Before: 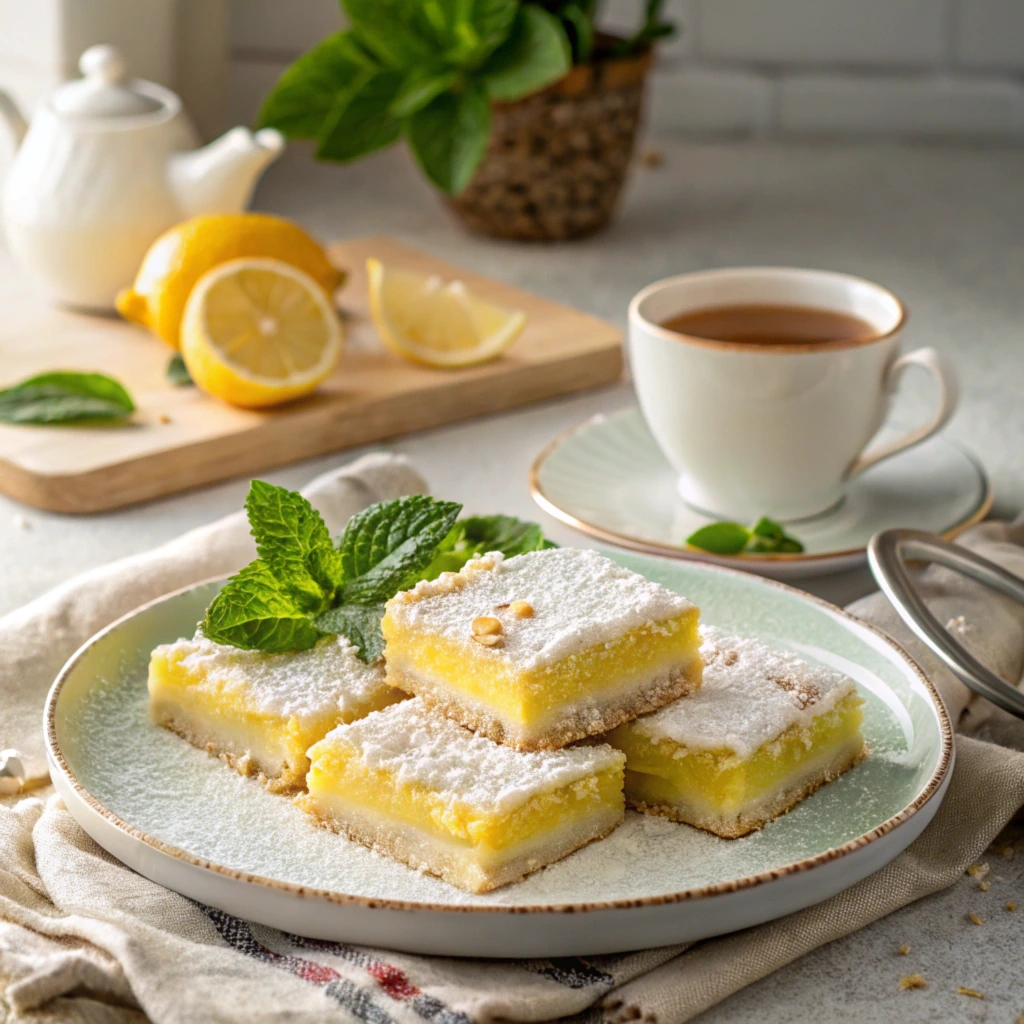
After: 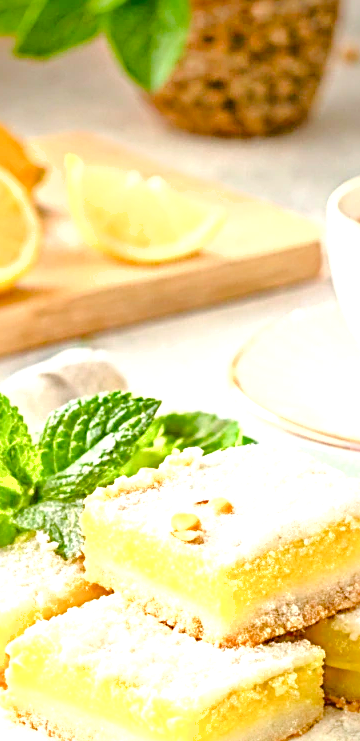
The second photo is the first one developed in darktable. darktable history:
color balance rgb: perceptual saturation grading › global saturation 20%, perceptual saturation grading › highlights -50%, perceptual saturation grading › shadows 30%, perceptual brilliance grading › global brilliance 10%, perceptual brilliance grading › shadows 15%
shadows and highlights: shadows -20, white point adjustment -2, highlights -35
crop and rotate: left 29.476%, top 10.214%, right 35.32%, bottom 17.333%
sharpen: radius 4
tone equalizer: -8 EV 0.25 EV, -7 EV 0.417 EV, -6 EV 0.417 EV, -5 EV 0.25 EV, -3 EV -0.25 EV, -2 EV -0.417 EV, -1 EV -0.417 EV, +0 EV -0.25 EV, edges refinement/feathering 500, mask exposure compensation -1.57 EV, preserve details guided filter
contrast brightness saturation: contrast 0.2, brightness 0.16, saturation 0.22
exposure: black level correction 0, exposure 1.45 EV, compensate exposure bias true, compensate highlight preservation false
